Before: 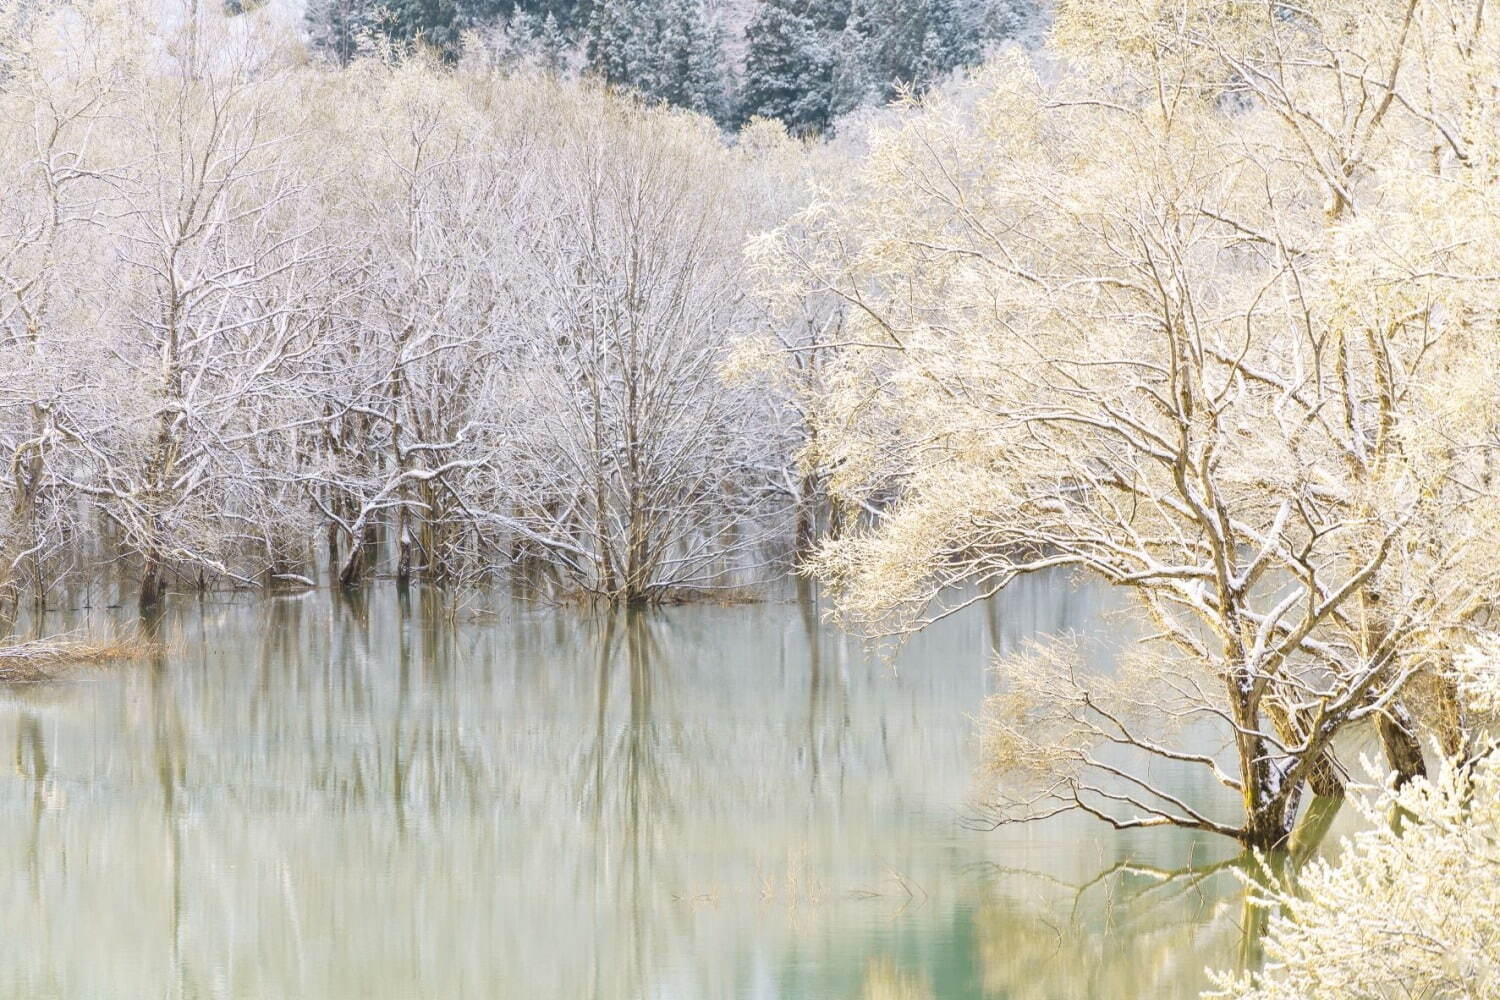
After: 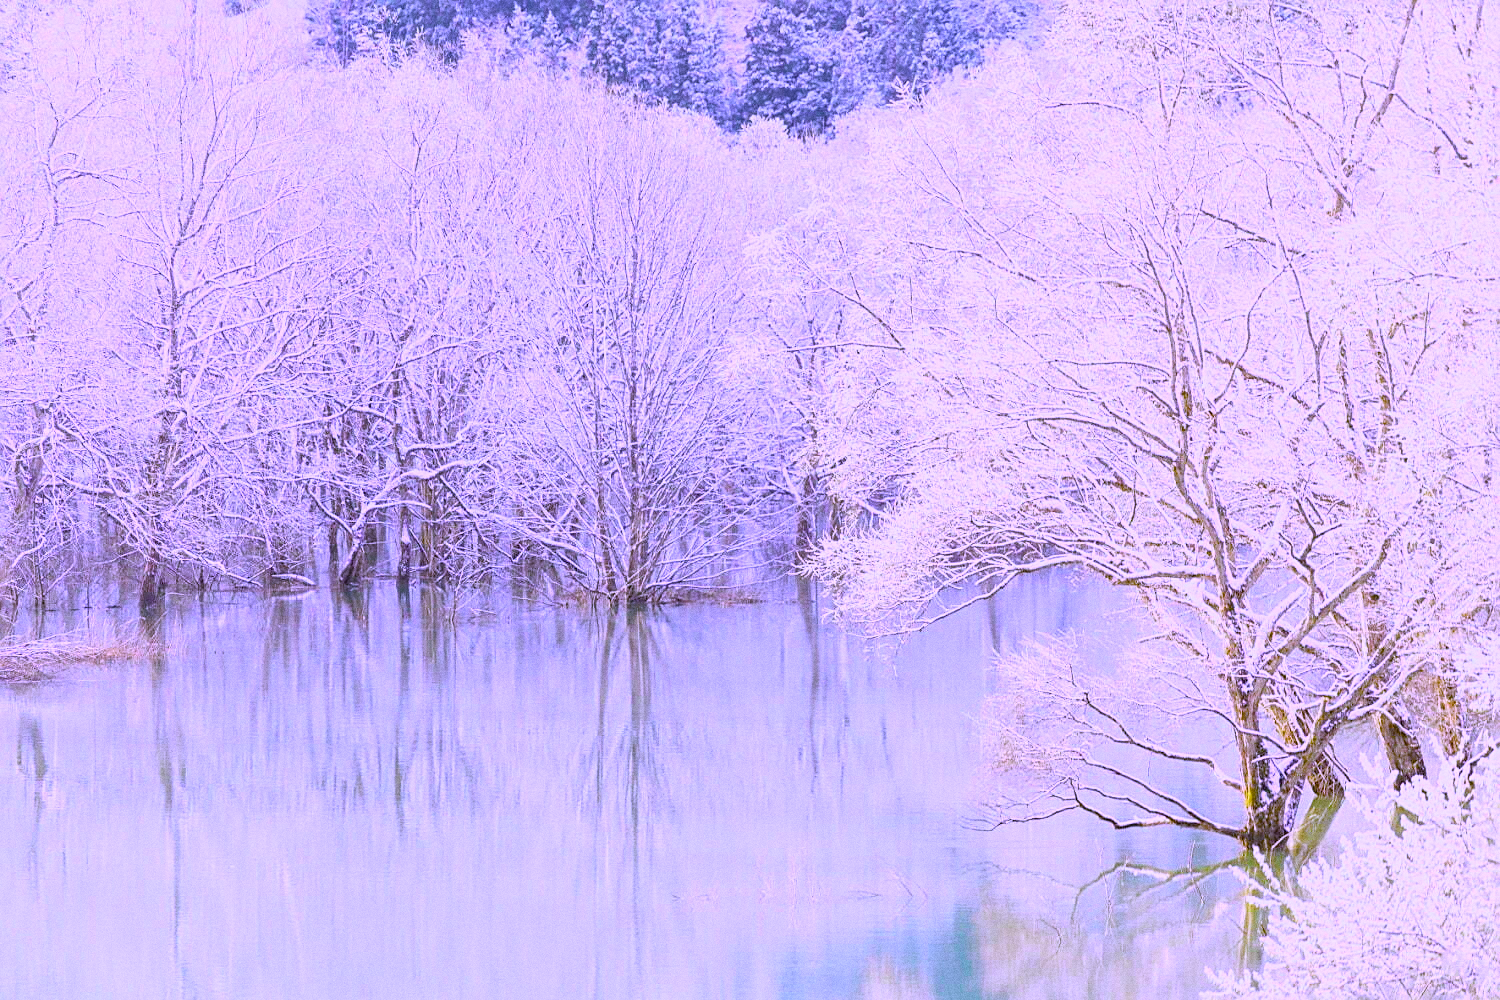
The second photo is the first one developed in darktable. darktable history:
color balance rgb: perceptual saturation grading › global saturation 25%, global vibrance 20%
tone equalizer: -8 EV 0.25 EV, -7 EV 0.417 EV, -6 EV 0.417 EV, -5 EV 0.25 EV, -3 EV -0.25 EV, -2 EV -0.417 EV, -1 EV -0.417 EV, +0 EV -0.25 EV, edges refinement/feathering 500, mask exposure compensation -1.57 EV, preserve details guided filter
tone curve: curves: ch0 [(0, 0.005) (0.103, 0.097) (0.18, 0.22) (0.4, 0.485) (0.5, 0.612) (0.668, 0.787) (0.823, 0.894) (1, 0.971)]; ch1 [(0, 0) (0.172, 0.123) (0.324, 0.253) (0.396, 0.388) (0.478, 0.461) (0.499, 0.498) (0.522, 0.528) (0.618, 0.649) (0.753, 0.821) (1, 1)]; ch2 [(0, 0) (0.411, 0.424) (0.496, 0.501) (0.515, 0.514) (0.555, 0.585) (0.641, 0.69) (1, 1)], color space Lab, independent channels, preserve colors none
sharpen: on, module defaults
white balance: red 0.98, blue 1.61
grain: coarseness 0.09 ISO
